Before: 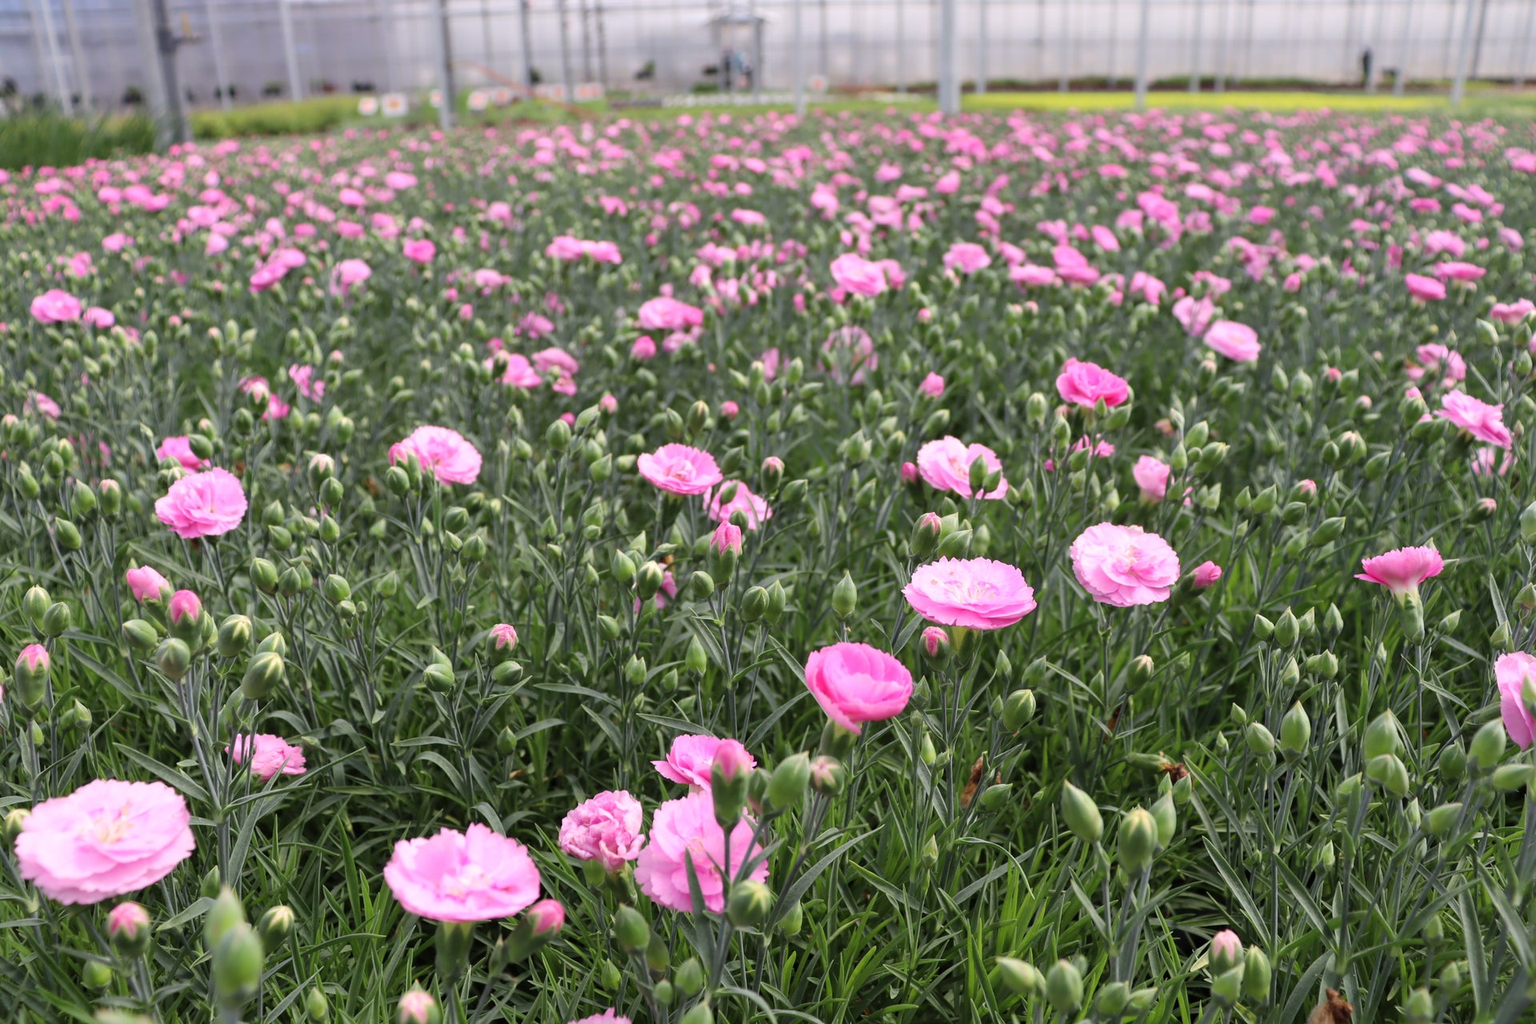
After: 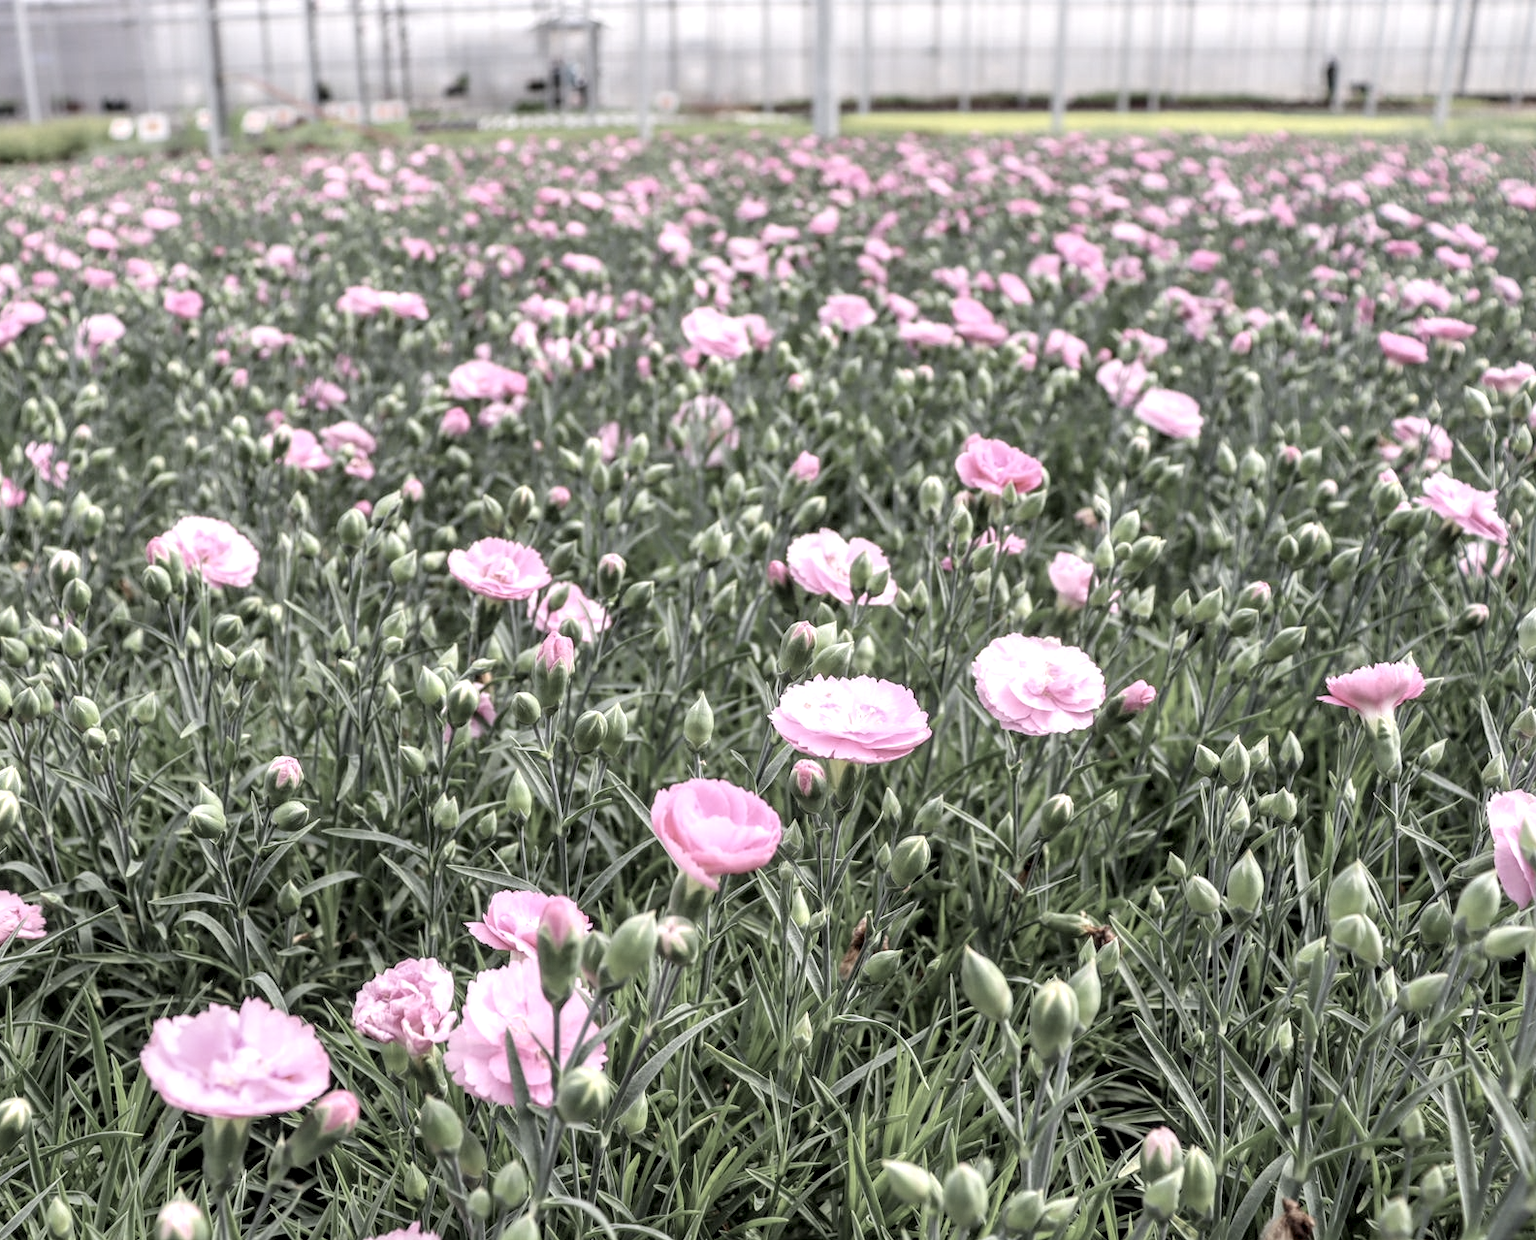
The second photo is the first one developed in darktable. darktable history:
crop: left 17.47%, bottom 0.016%
local contrast: highlights 5%, shadows 7%, detail 181%
contrast brightness saturation: brightness 0.182, saturation -0.485
